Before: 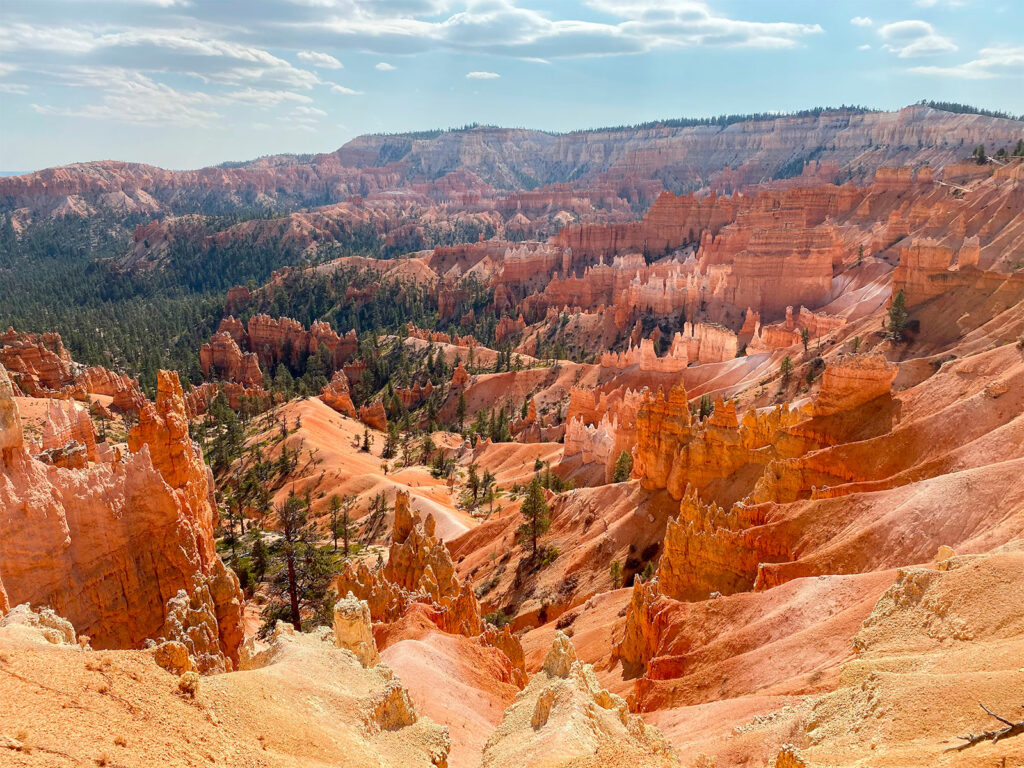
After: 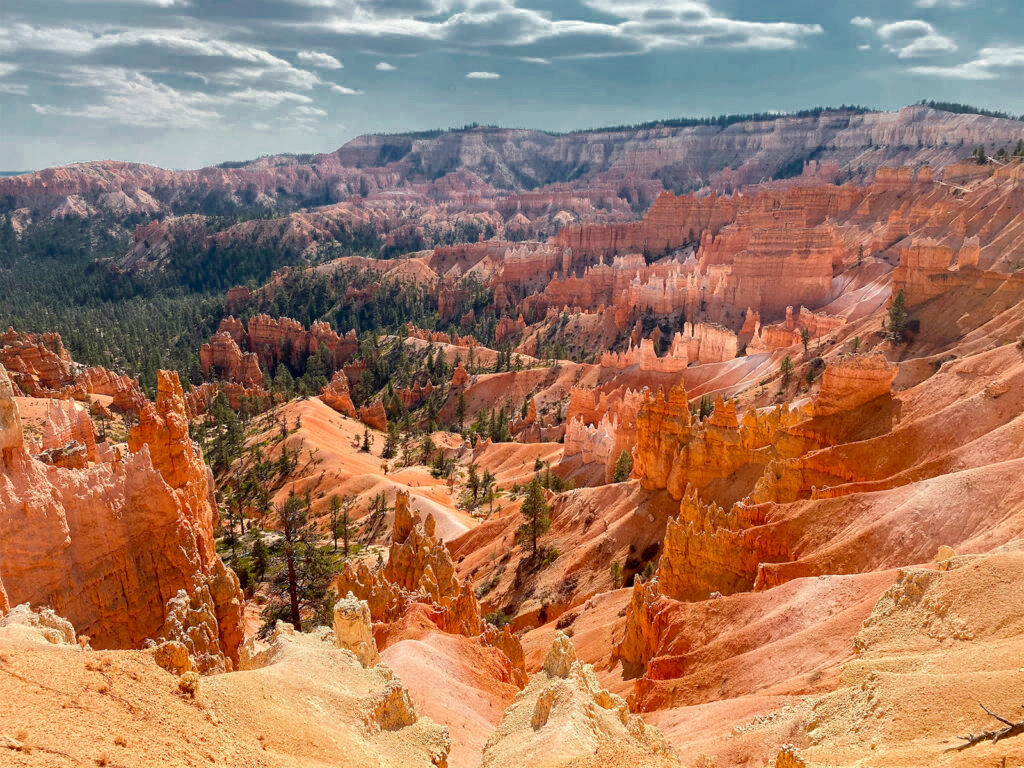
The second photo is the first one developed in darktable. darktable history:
color zones: curves: ch0 [(0, 0.497) (0.143, 0.5) (0.286, 0.5) (0.429, 0.483) (0.571, 0.116) (0.714, -0.006) (0.857, 0.28) (1, 0.497)]
